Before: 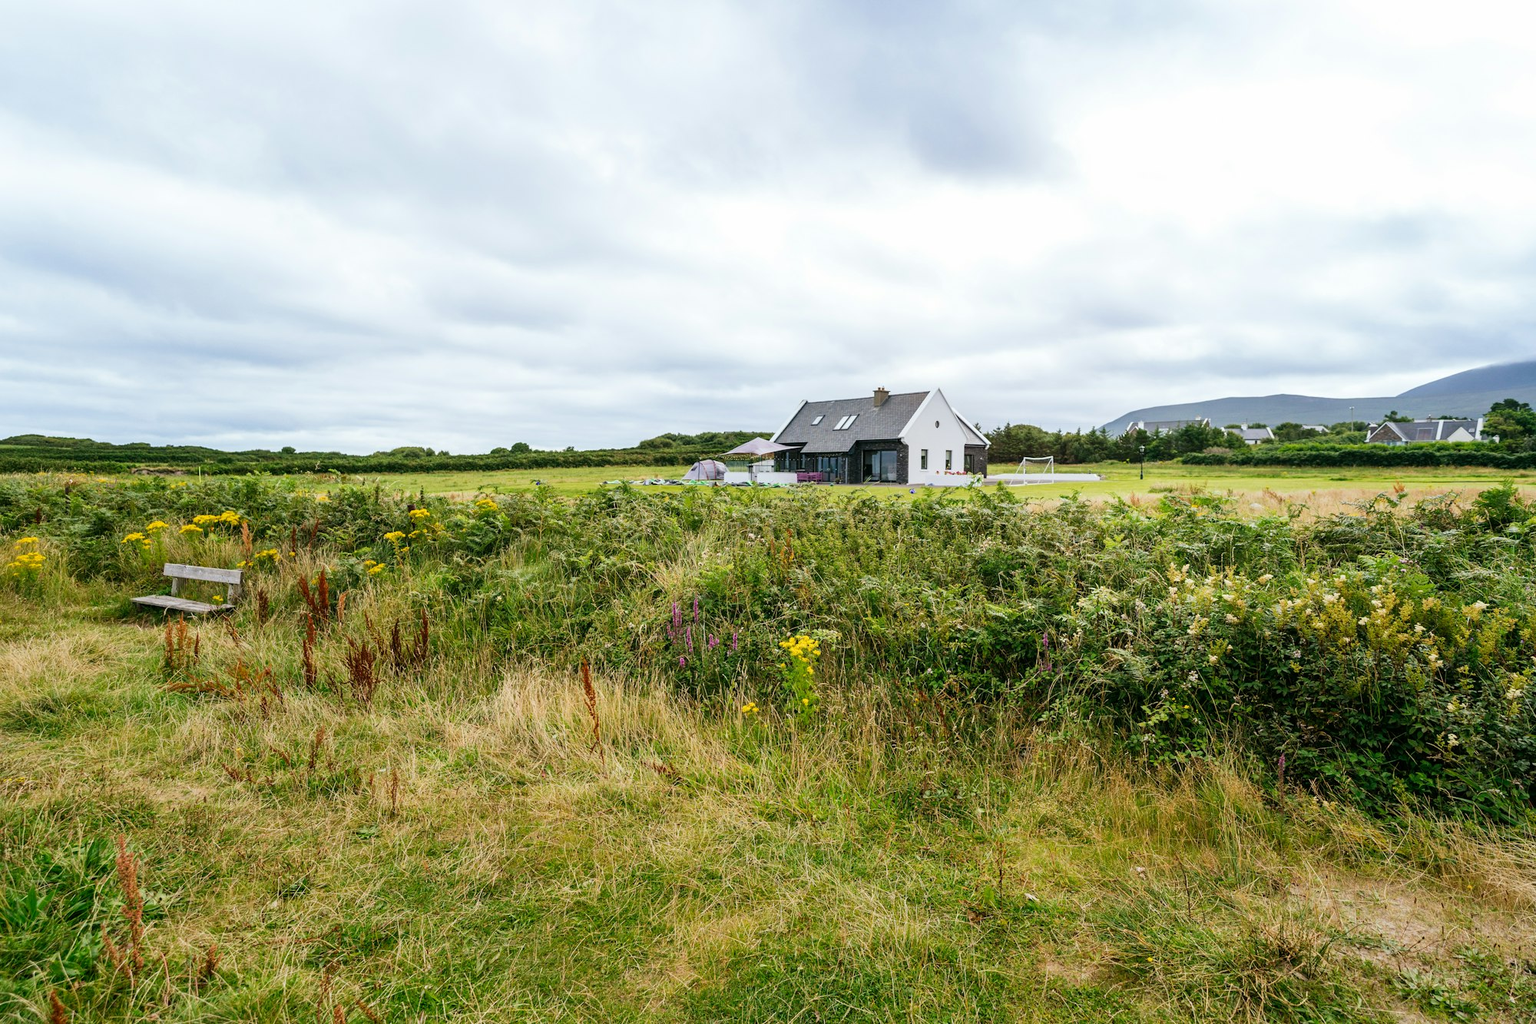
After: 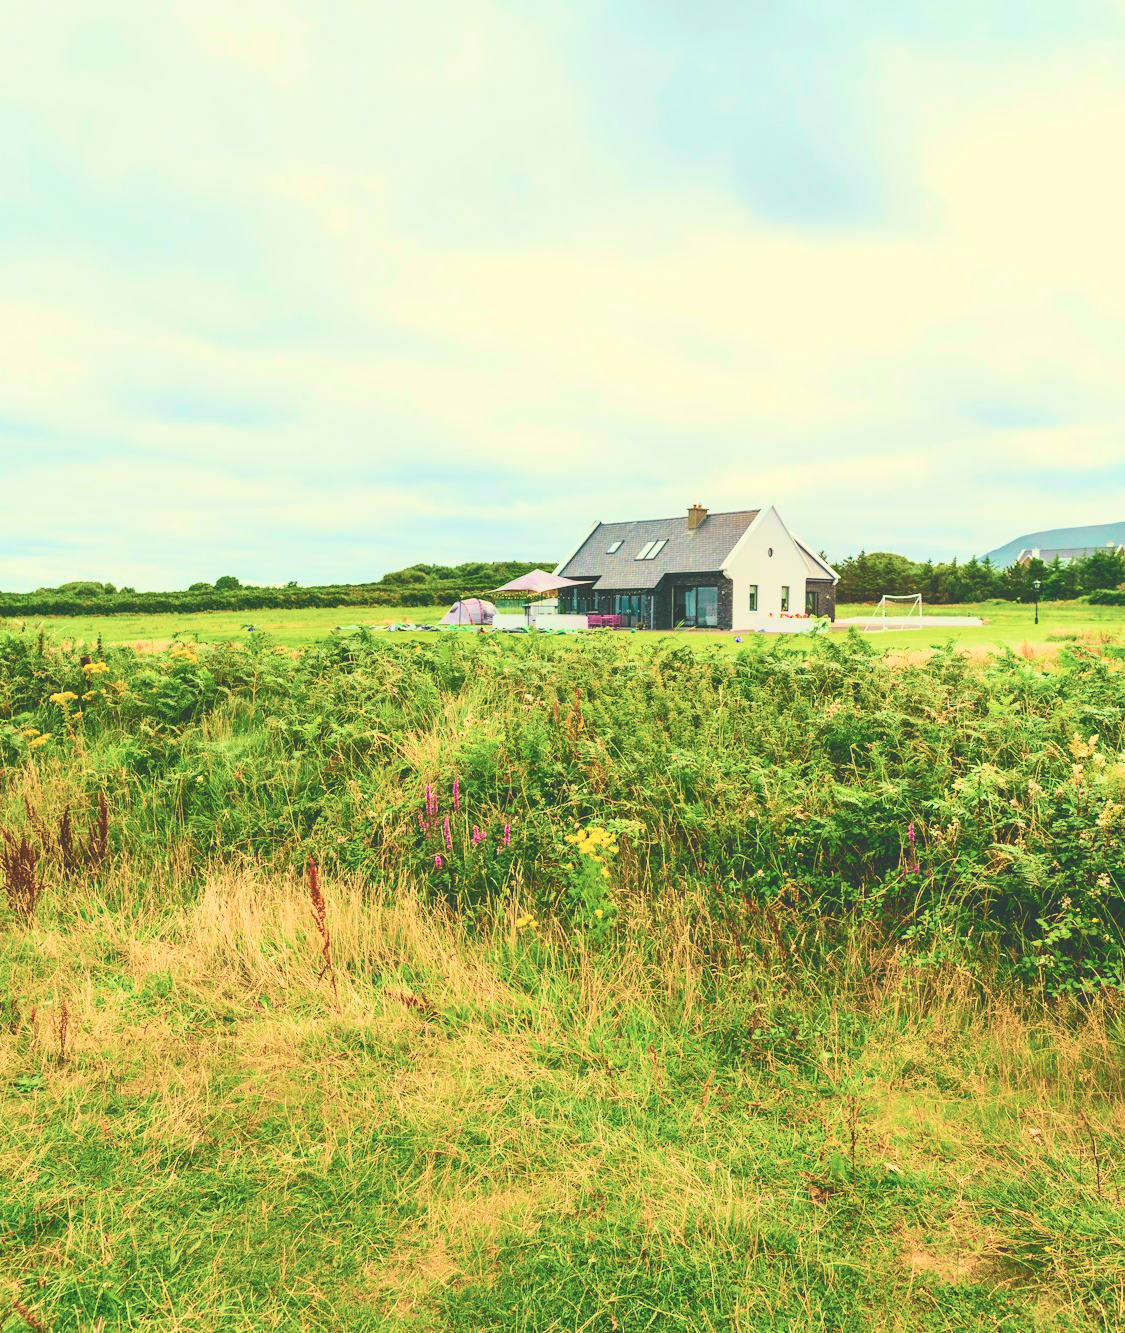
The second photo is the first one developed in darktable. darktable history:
tone curve: curves: ch0 [(0, 0.003) (0.044, 0.032) (0.12, 0.089) (0.197, 0.168) (0.281, 0.273) (0.468, 0.548) (0.588, 0.71) (0.701, 0.815) (0.86, 0.922) (1, 0.982)]; ch1 [(0, 0) (0.247, 0.215) (0.433, 0.382) (0.466, 0.426) (0.493, 0.481) (0.501, 0.5) (0.517, 0.524) (0.557, 0.582) (0.598, 0.651) (0.671, 0.735) (0.796, 0.85) (1, 1)]; ch2 [(0, 0) (0.249, 0.216) (0.357, 0.317) (0.448, 0.432) (0.478, 0.492) (0.498, 0.499) (0.517, 0.53) (0.537, 0.57) (0.569, 0.623) (0.61, 0.663) (0.706, 0.75) (0.808, 0.809) (0.991, 0.968)], color space Lab, independent channels, preserve colors none
white balance: red 1.029, blue 0.92
exposure: black level correction -0.041, exposure 0.064 EV, compensate highlight preservation false
velvia: strength 45%
crop and rotate: left 22.516%, right 21.234%
